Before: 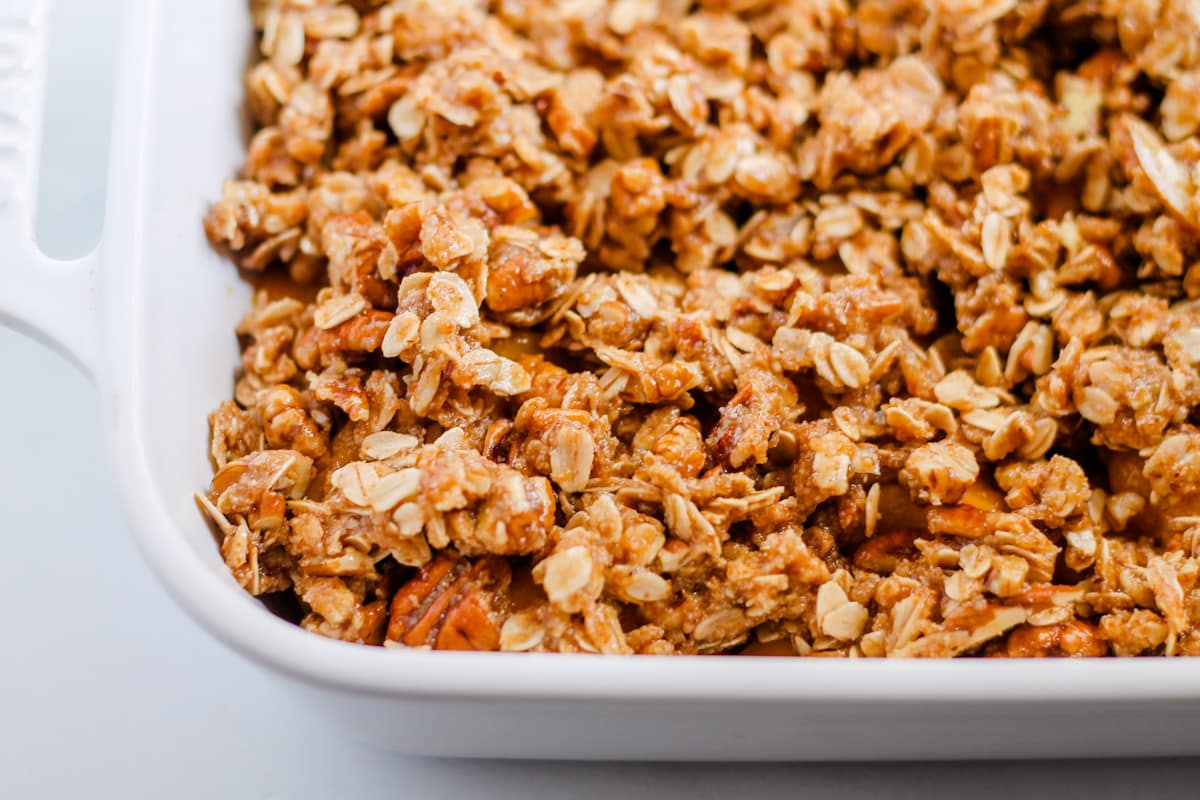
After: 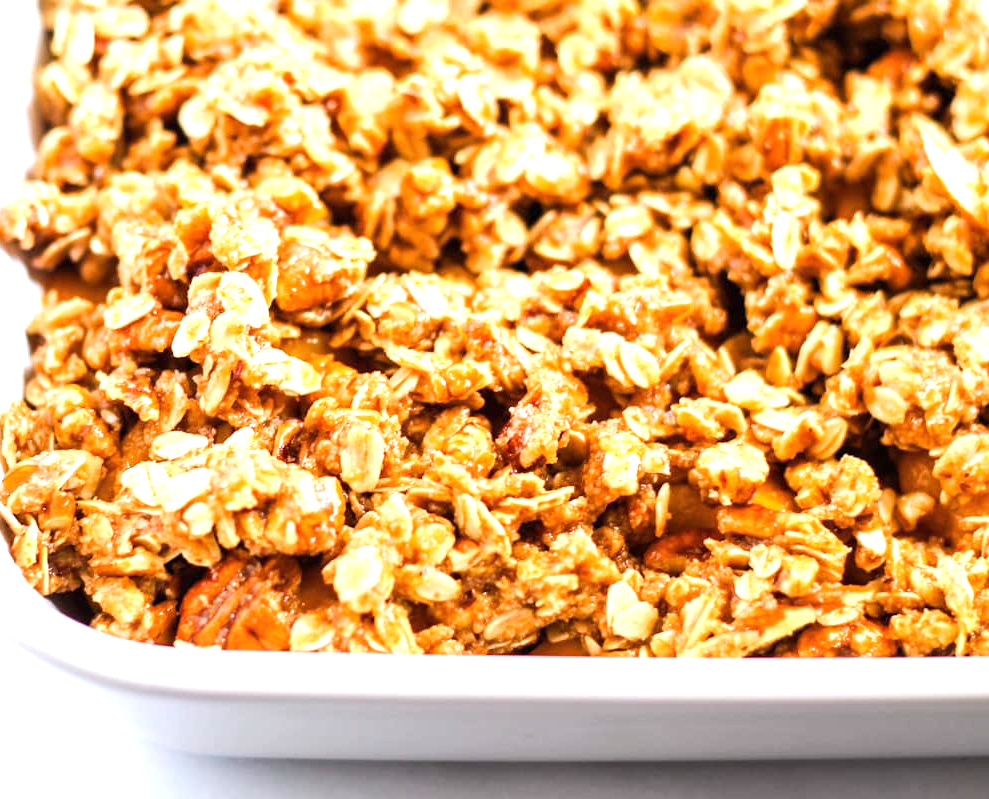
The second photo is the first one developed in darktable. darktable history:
crop: left 17.582%, bottom 0.031%
exposure: black level correction 0, exposure 1.2 EV, compensate exposure bias true, compensate highlight preservation false
